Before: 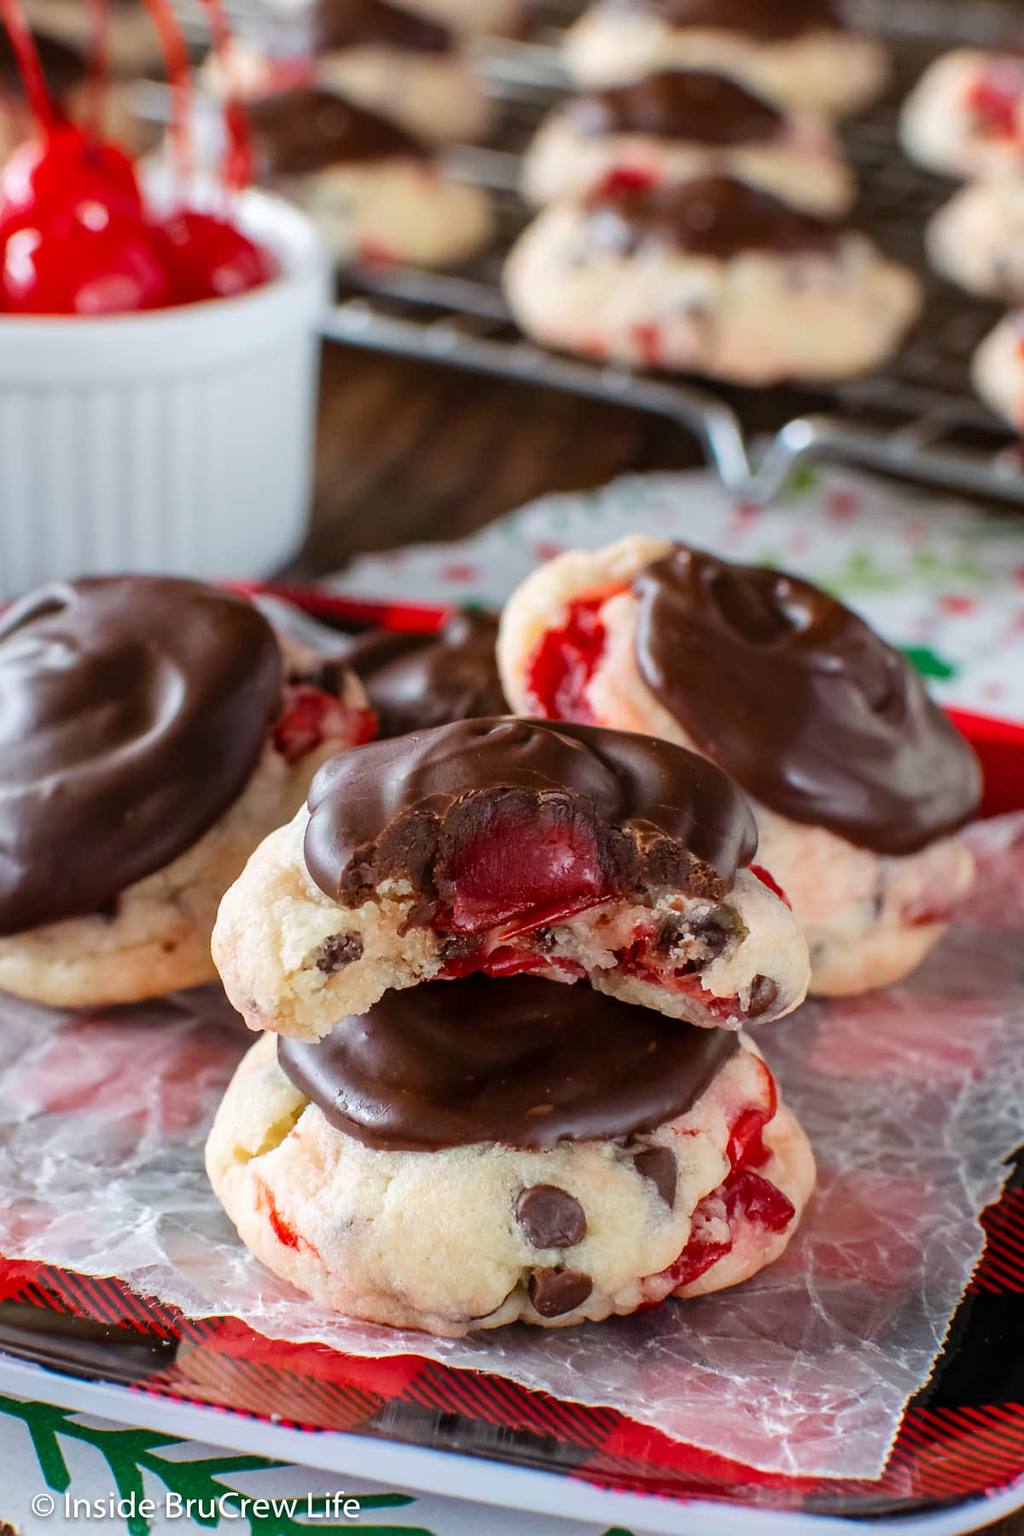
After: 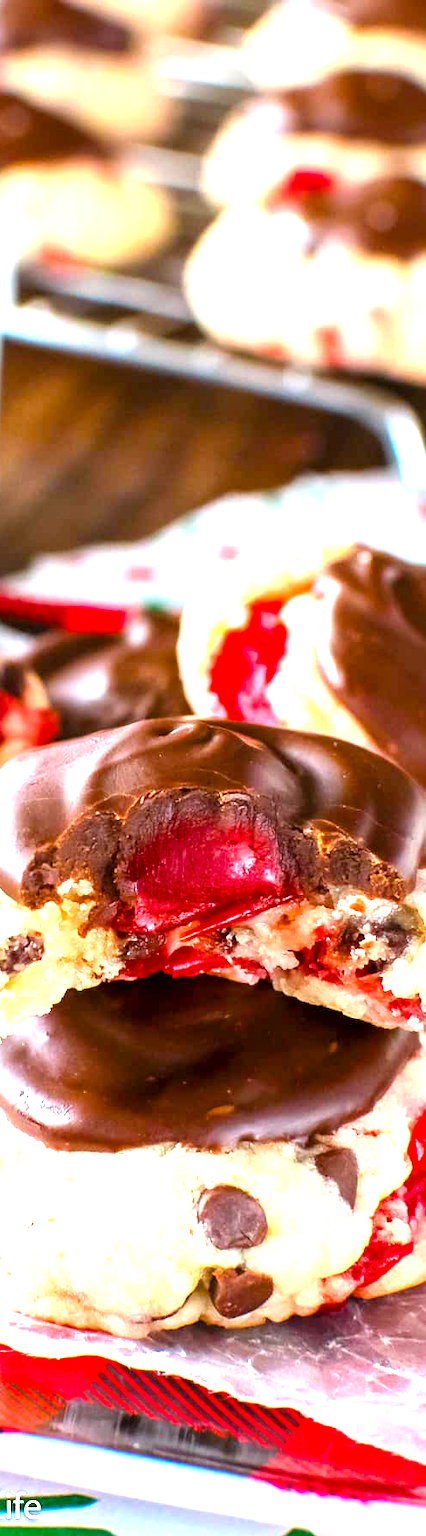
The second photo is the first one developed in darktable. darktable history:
exposure: black level correction 0.001, exposure 1.735 EV, compensate highlight preservation false
color balance rgb: perceptual saturation grading › global saturation 25%, global vibrance 20%
white balance: emerald 1
crop: left 31.229%, right 27.105%
